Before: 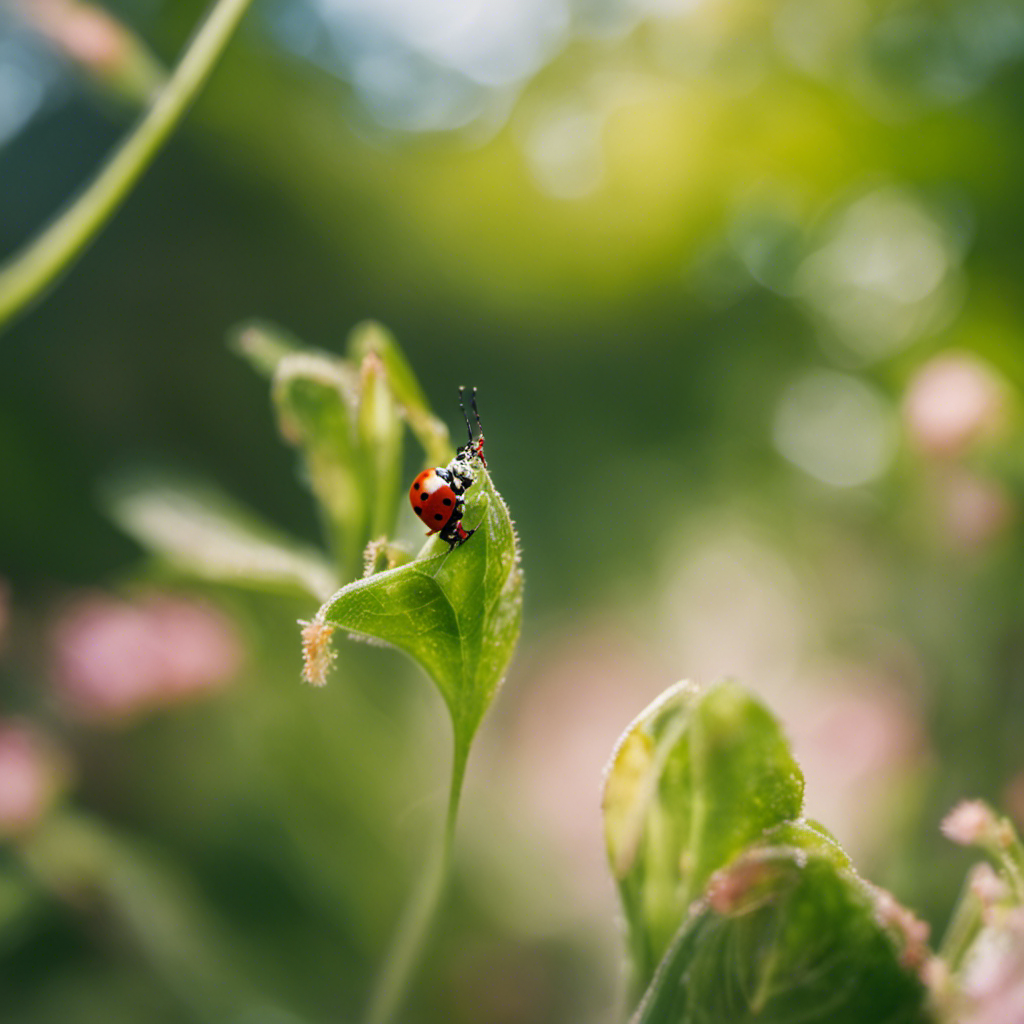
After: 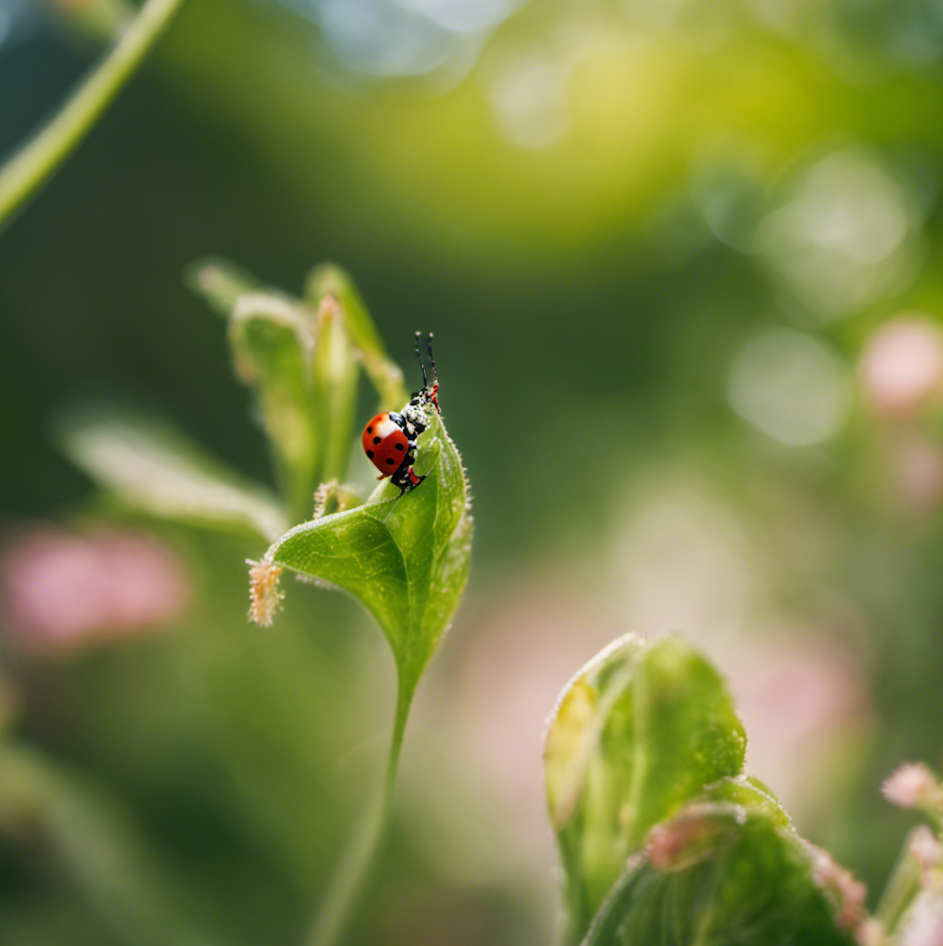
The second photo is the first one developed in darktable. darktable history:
crop and rotate: angle -2°, left 3.162%, top 3.699%, right 1.578%, bottom 0.728%
